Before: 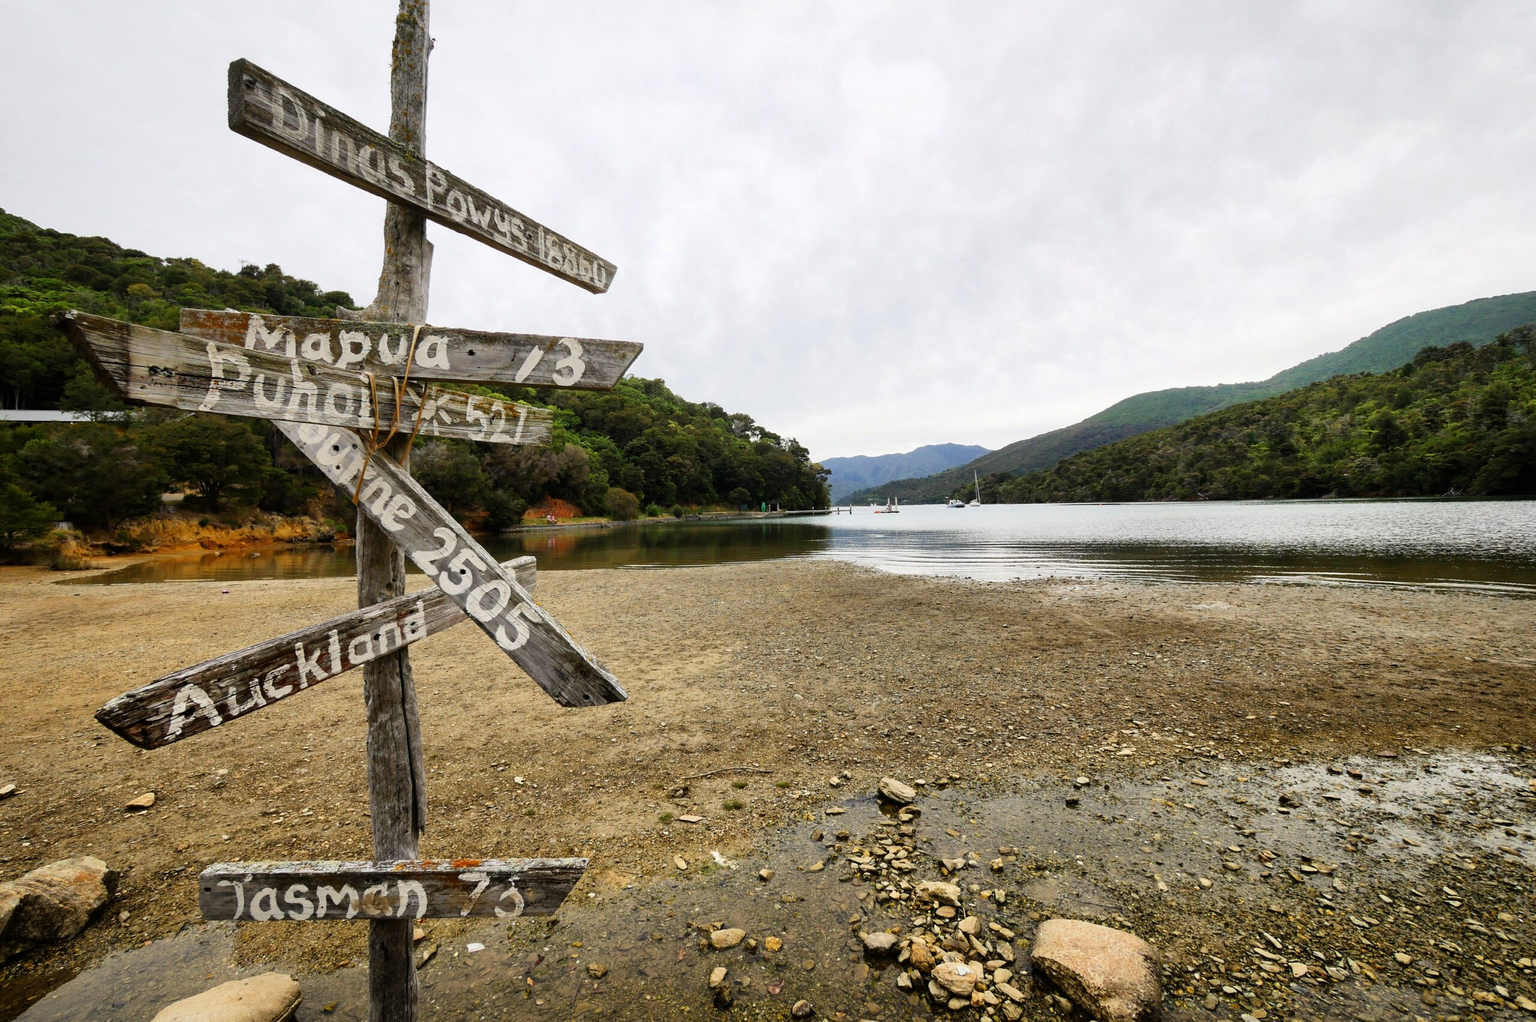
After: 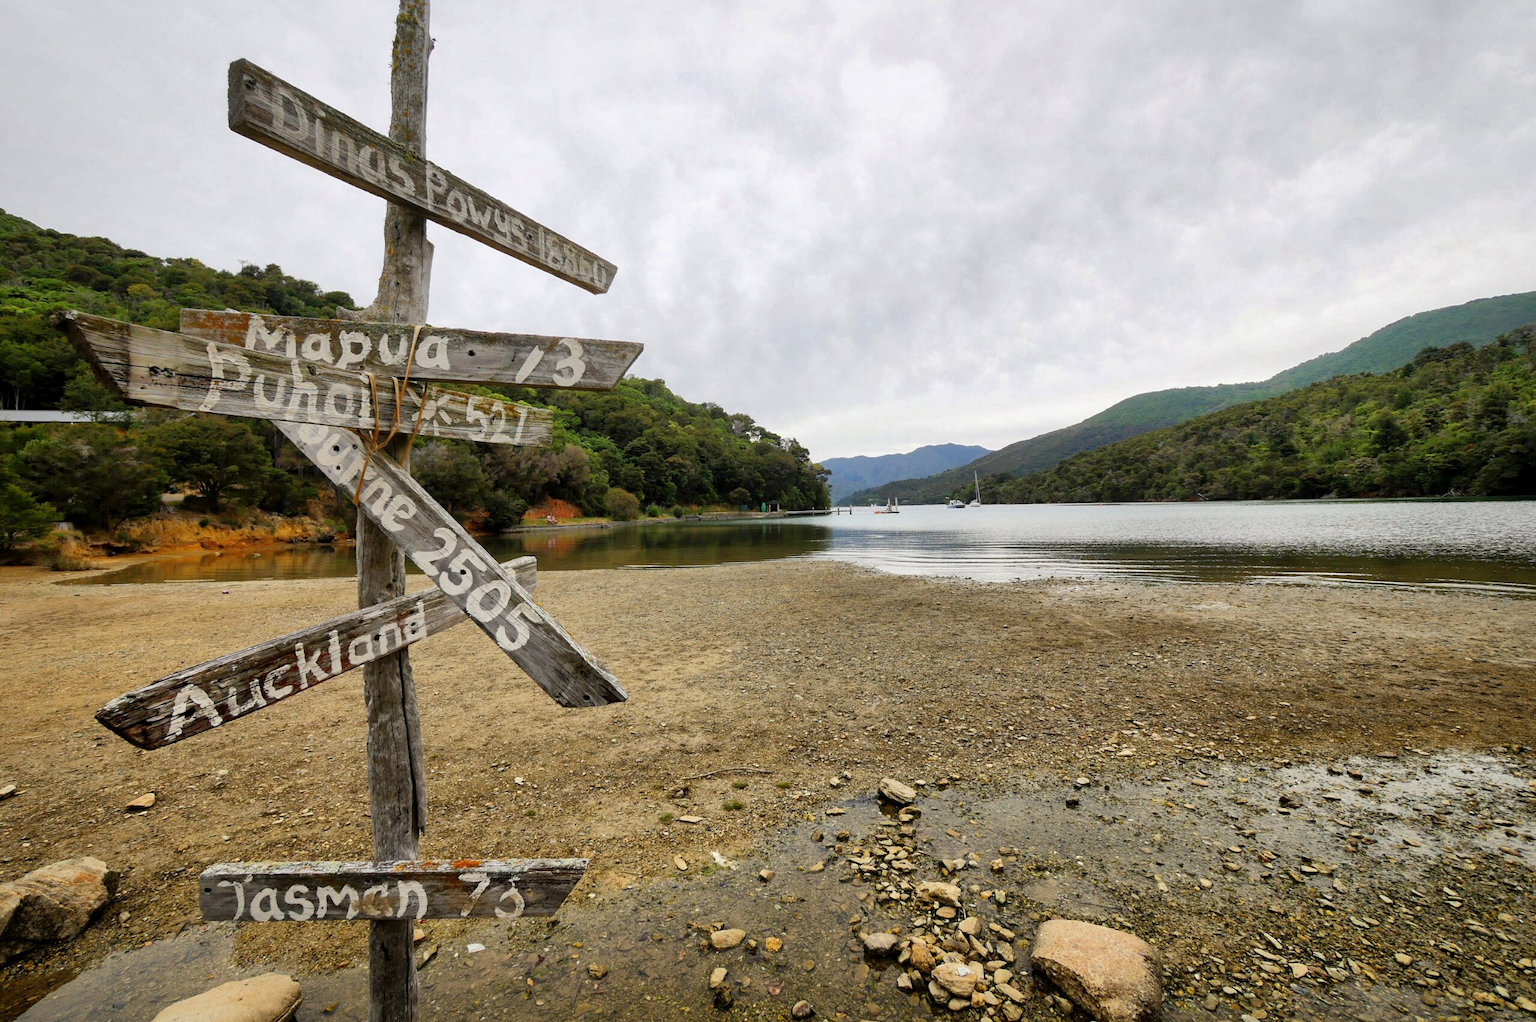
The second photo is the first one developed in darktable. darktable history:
exposure: black level correction 0.001, compensate highlight preservation false
shadows and highlights: on, module defaults
